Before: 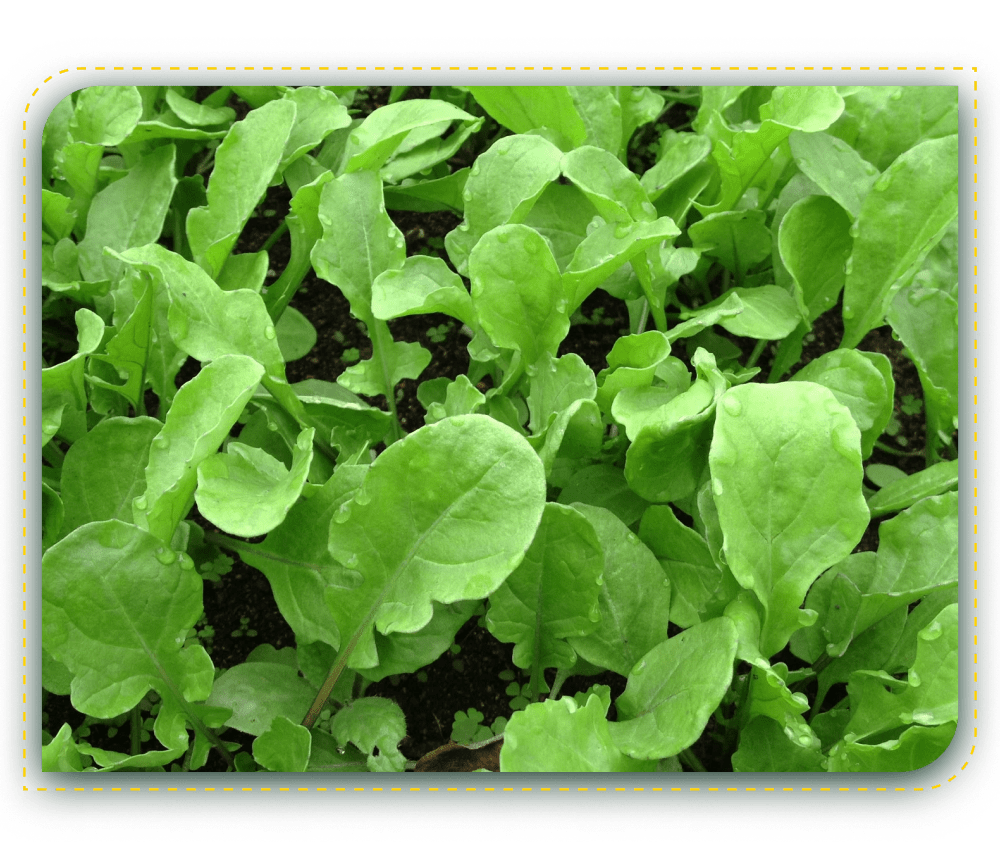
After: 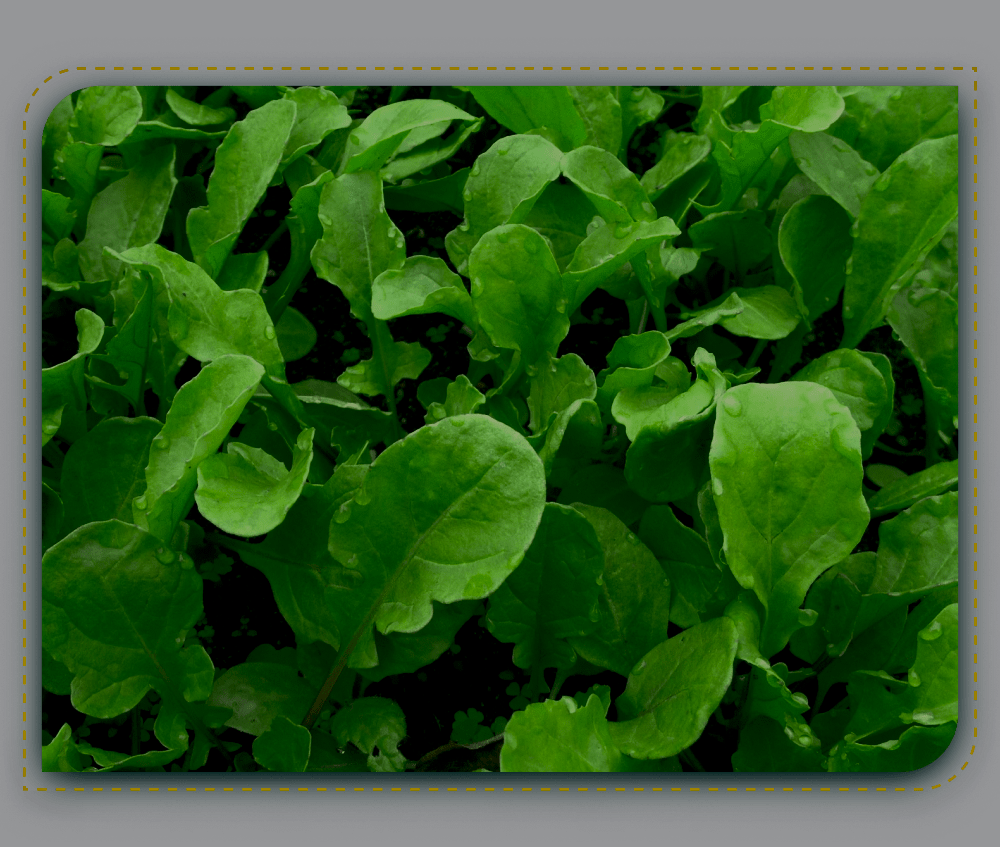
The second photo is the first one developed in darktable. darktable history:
tone equalizer: -8 EV -1.99 EV, -7 EV -1.96 EV, -6 EV -1.99 EV, -5 EV -1.99 EV, -4 EV -1.99 EV, -3 EV -1.97 EV, -2 EV -2 EV, -1 EV -1.63 EV, +0 EV -1.97 EV, mask exposure compensation -0.5 EV
color balance rgb: shadows lift › chroma 6.137%, shadows lift › hue 304.62°, highlights gain › luminance 14.687%, global offset › luminance -0.313%, global offset › chroma 0.116%, global offset › hue 162.84°, perceptual saturation grading › global saturation 1.105%, perceptual saturation grading › highlights -2.319%, perceptual saturation grading › mid-tones 3.625%, perceptual saturation grading › shadows 7.53%, global vibrance 20%
contrast brightness saturation: contrast 0.173, saturation 0.301
